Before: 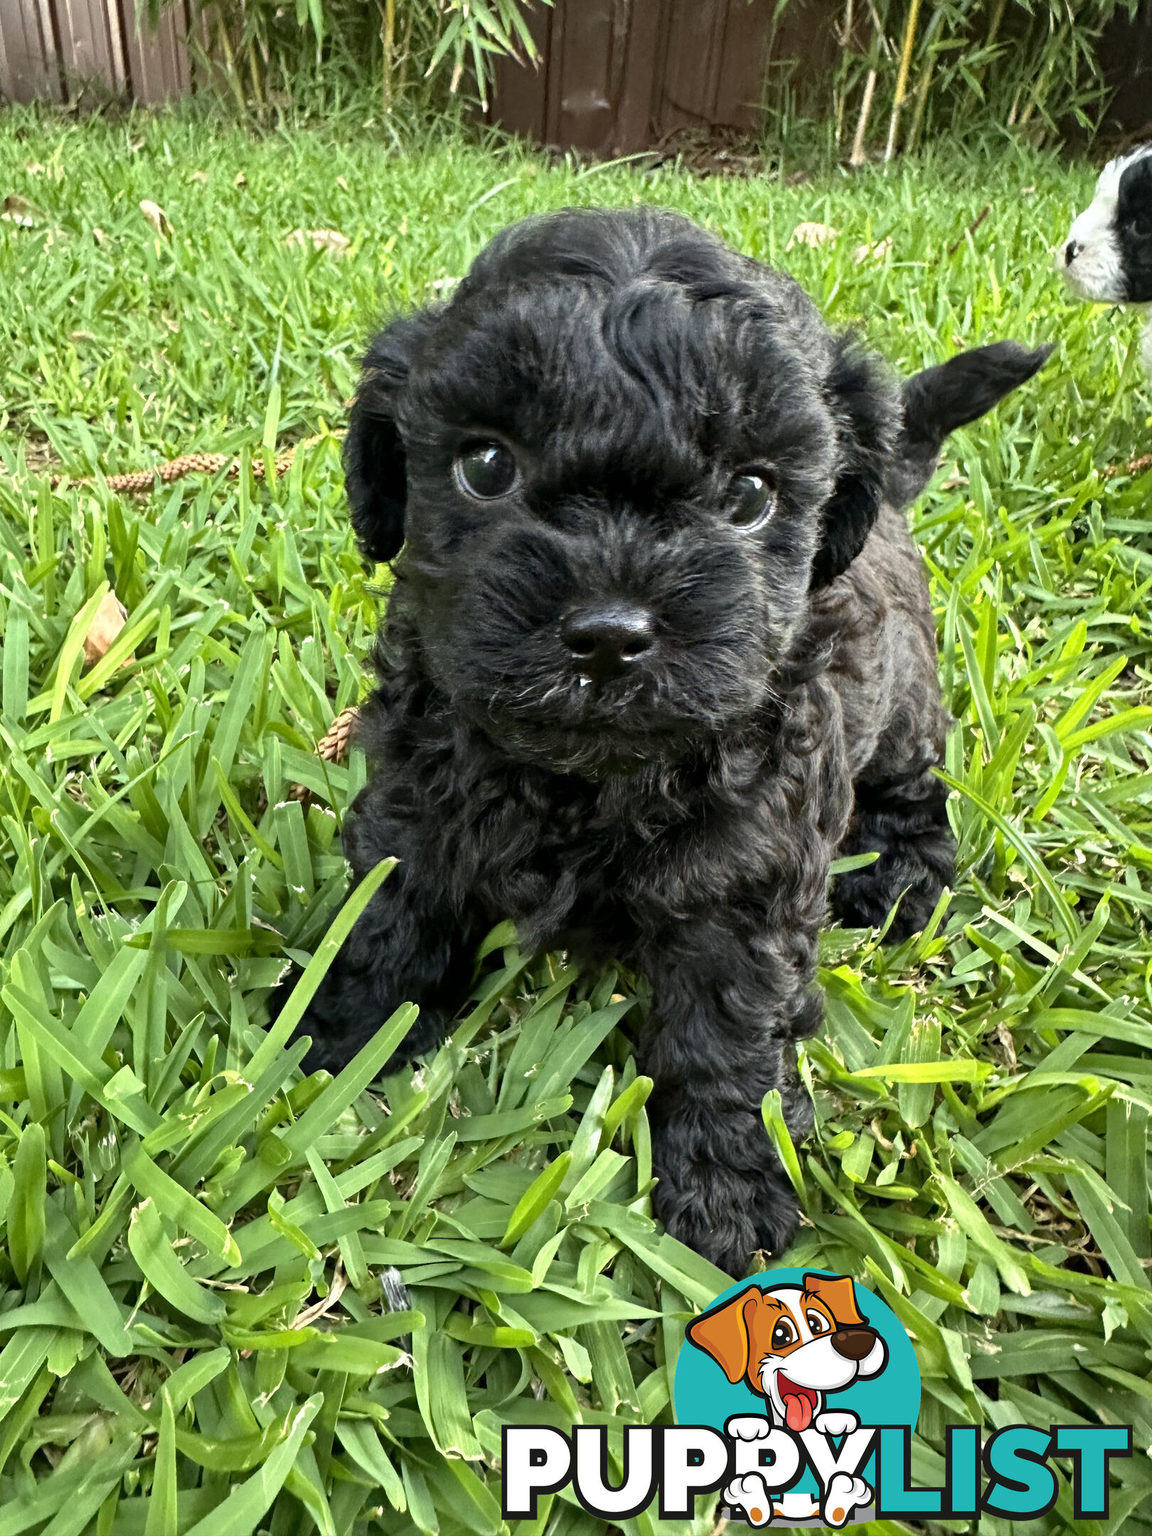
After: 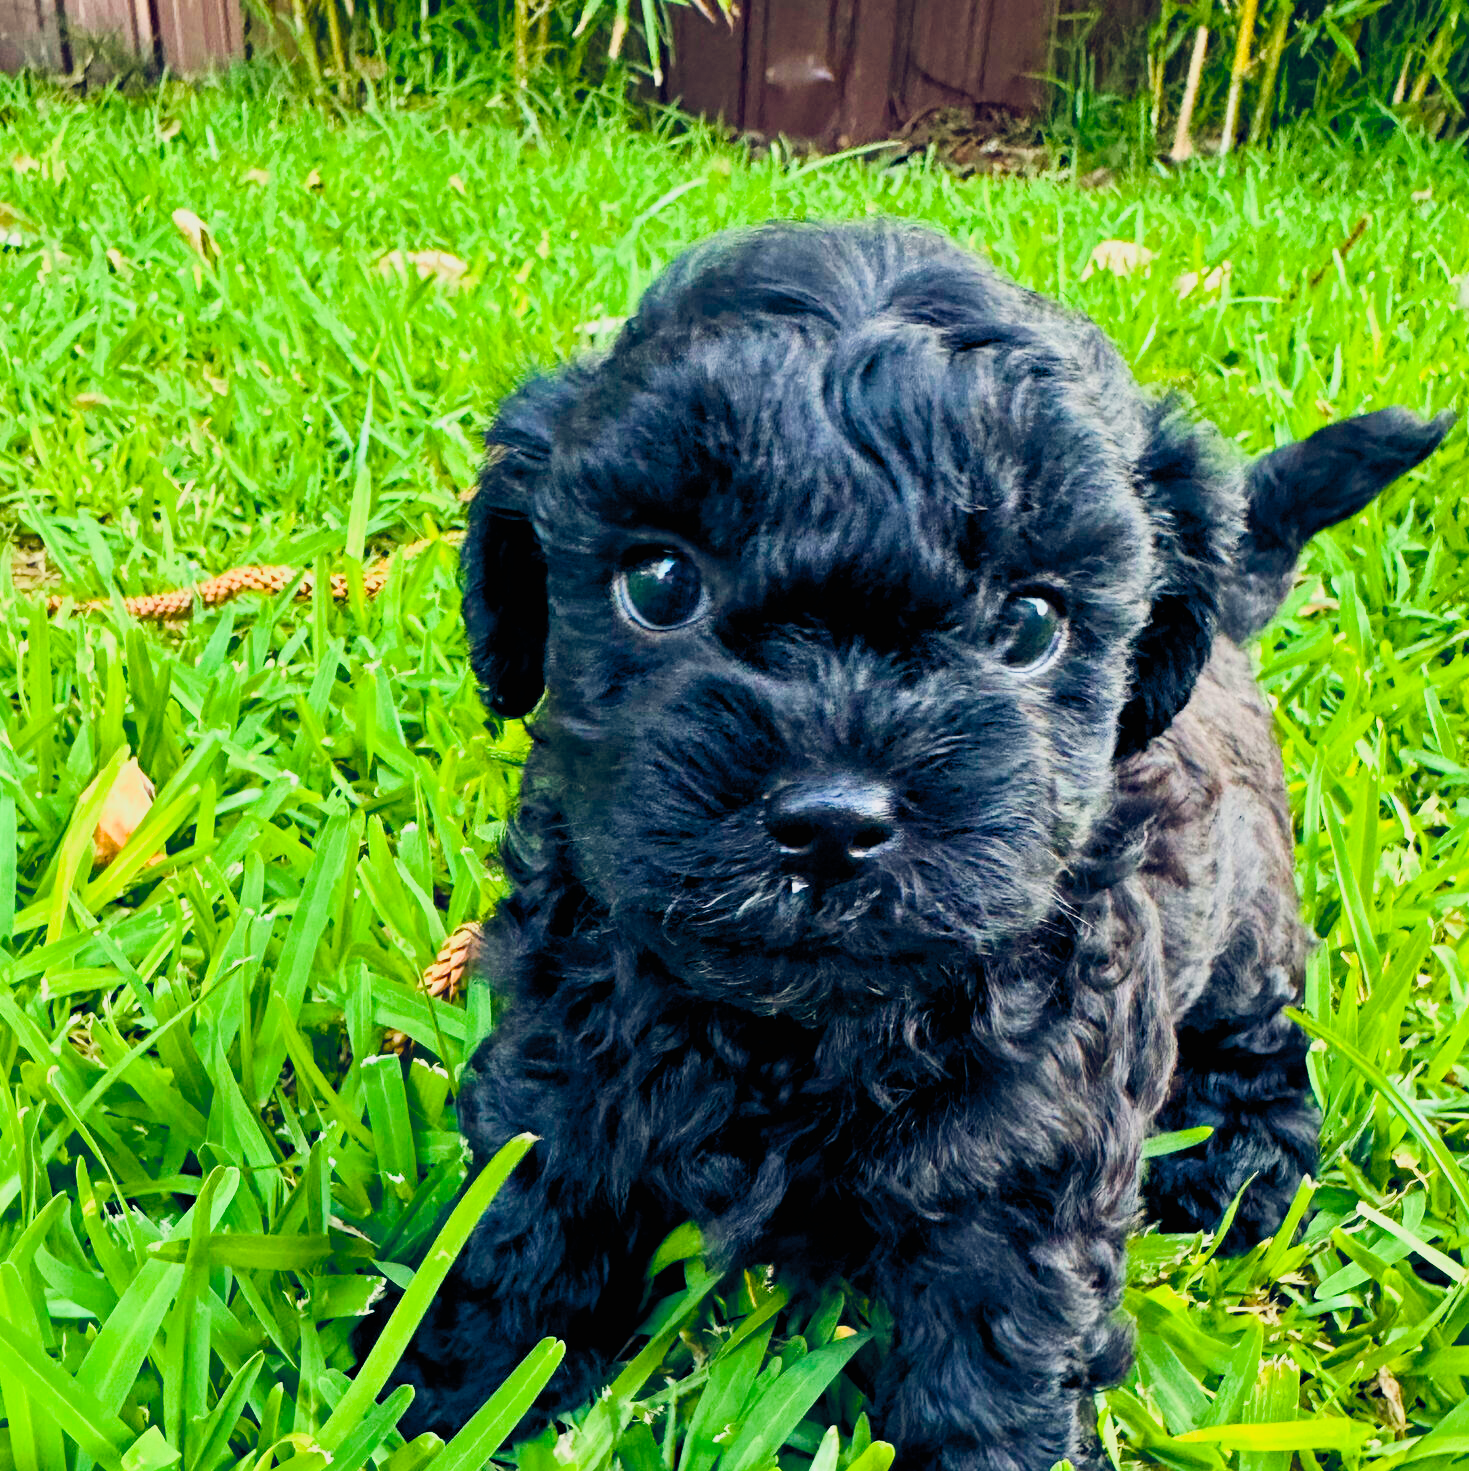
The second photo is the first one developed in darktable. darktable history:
contrast brightness saturation: contrast 0.202, brightness 0.168, saturation 0.225
crop: left 1.521%, top 3.373%, right 7.751%, bottom 28.5%
color balance rgb: shadows lift › chroma 0.653%, shadows lift › hue 113.42°, power › chroma 1.015%, power › hue 255.57°, global offset › chroma 0.25%, global offset › hue 257.09°, linear chroma grading › shadows 9.688%, linear chroma grading › highlights 10.761%, linear chroma grading › global chroma 14.962%, linear chroma grading › mid-tones 14.69%, perceptual saturation grading › global saturation 24.476%, perceptual saturation grading › highlights -23.761%, perceptual saturation grading › mid-tones 23.999%, perceptual saturation grading › shadows 39.852%
filmic rgb: black relative exposure -7.65 EV, white relative exposure 4.56 EV, hardness 3.61, contrast 1.057
